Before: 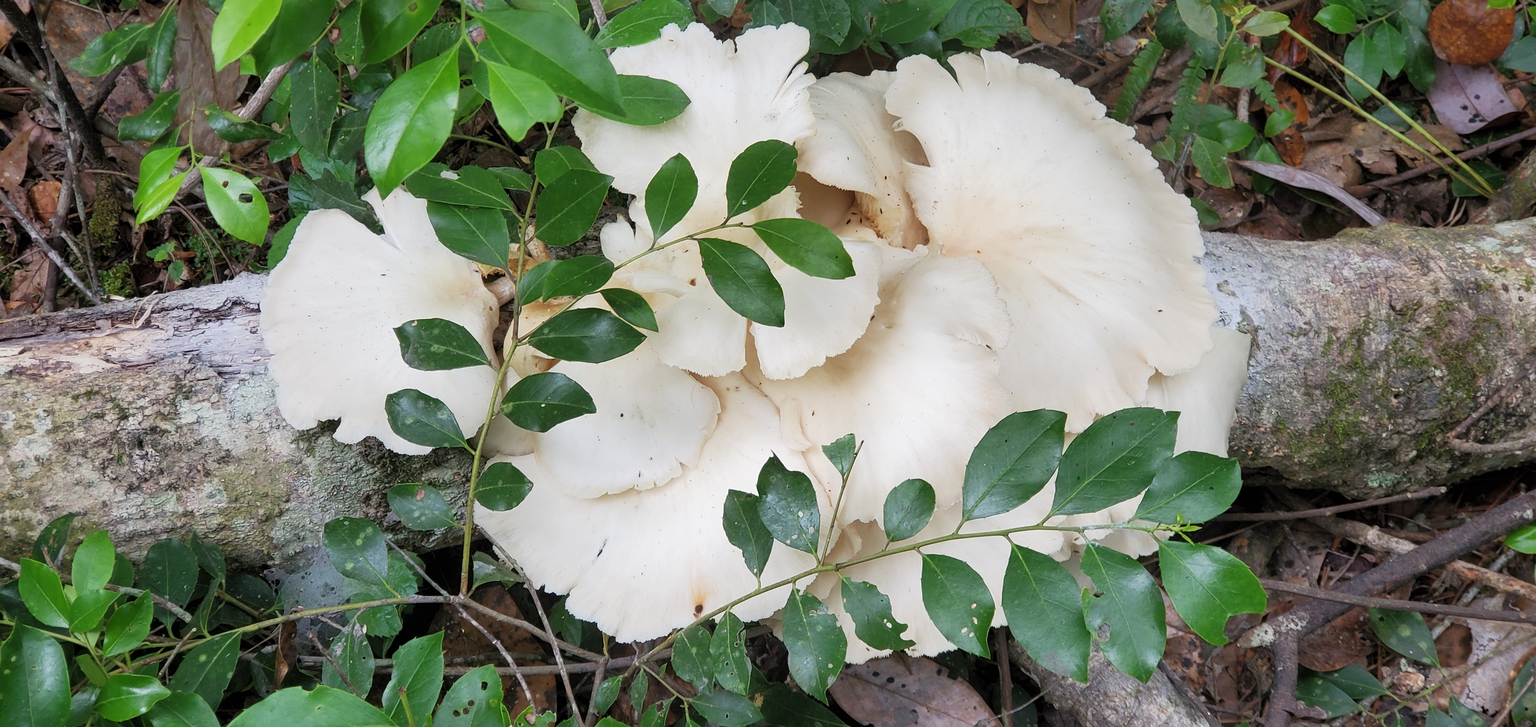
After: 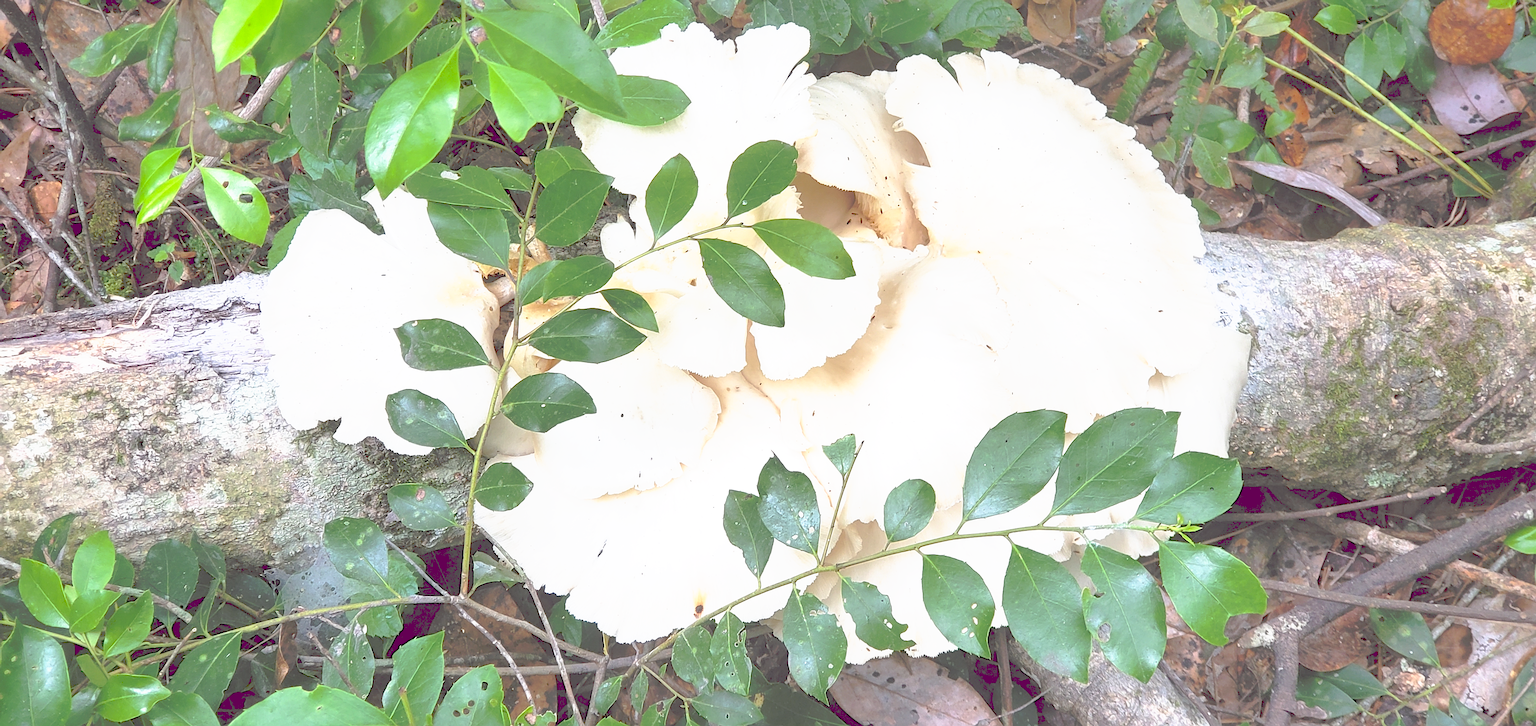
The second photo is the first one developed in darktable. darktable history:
color balance: lift [1, 1.001, 0.999, 1.001], gamma [1, 1.004, 1.007, 0.993], gain [1, 0.991, 0.987, 1.013], contrast 10%, output saturation 120%
sharpen: on, module defaults
tone curve: curves: ch0 [(0, 0) (0.003, 0.326) (0.011, 0.332) (0.025, 0.352) (0.044, 0.378) (0.069, 0.4) (0.1, 0.416) (0.136, 0.432) (0.177, 0.468) (0.224, 0.509) (0.277, 0.554) (0.335, 0.6) (0.399, 0.642) (0.468, 0.693) (0.543, 0.753) (0.623, 0.818) (0.709, 0.897) (0.801, 0.974) (0.898, 0.991) (1, 1)], preserve colors none
